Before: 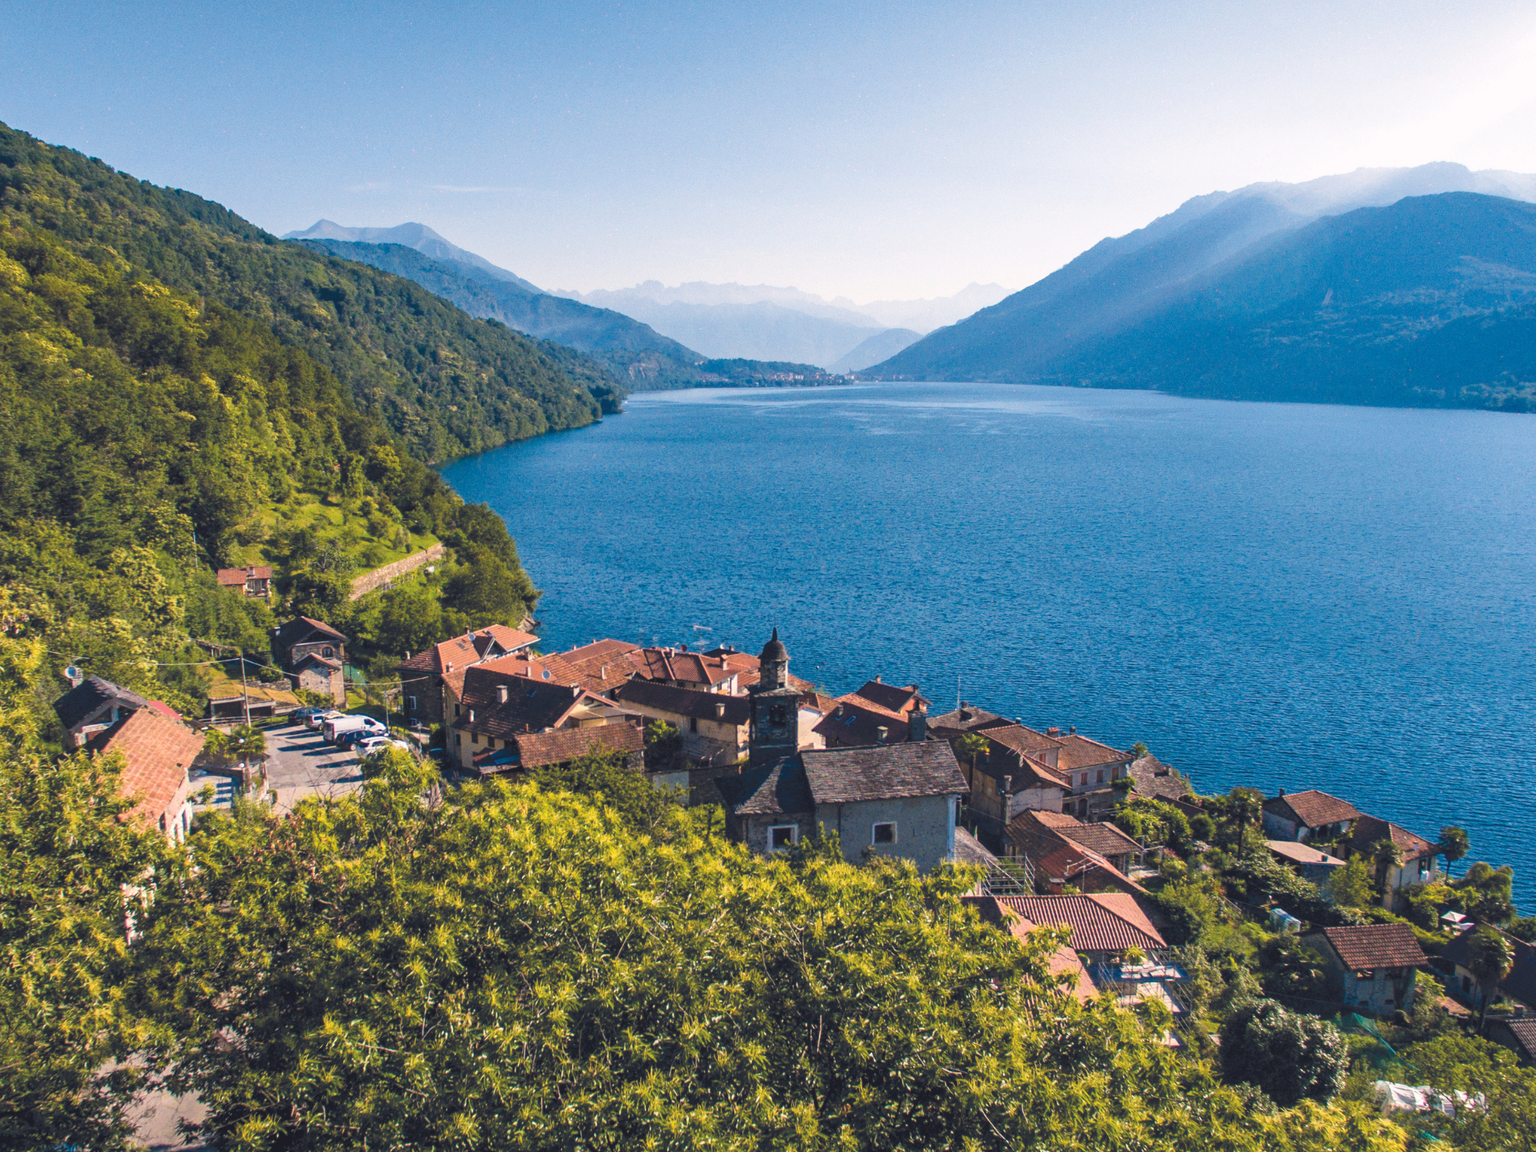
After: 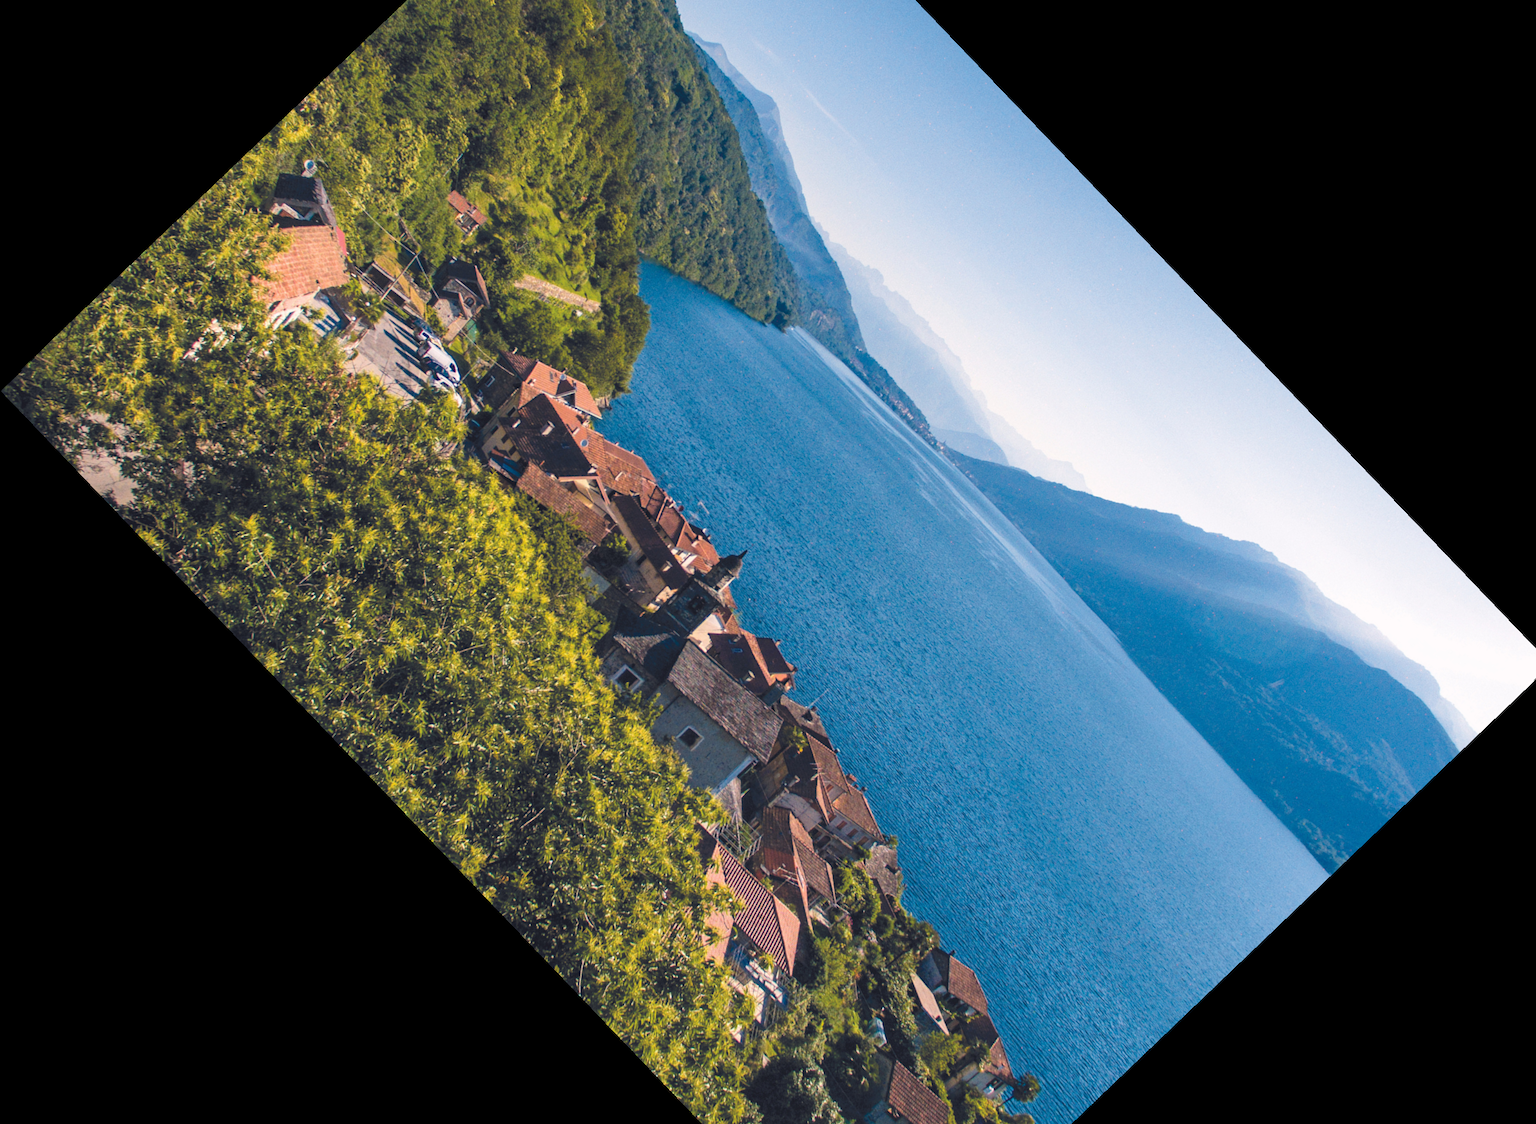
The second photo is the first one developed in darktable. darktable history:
crop and rotate: angle -46.26°, top 16.234%, right 0.912%, bottom 11.704%
rotate and perspective: rotation -1.32°, lens shift (horizontal) -0.031, crop left 0.015, crop right 0.985, crop top 0.047, crop bottom 0.982
